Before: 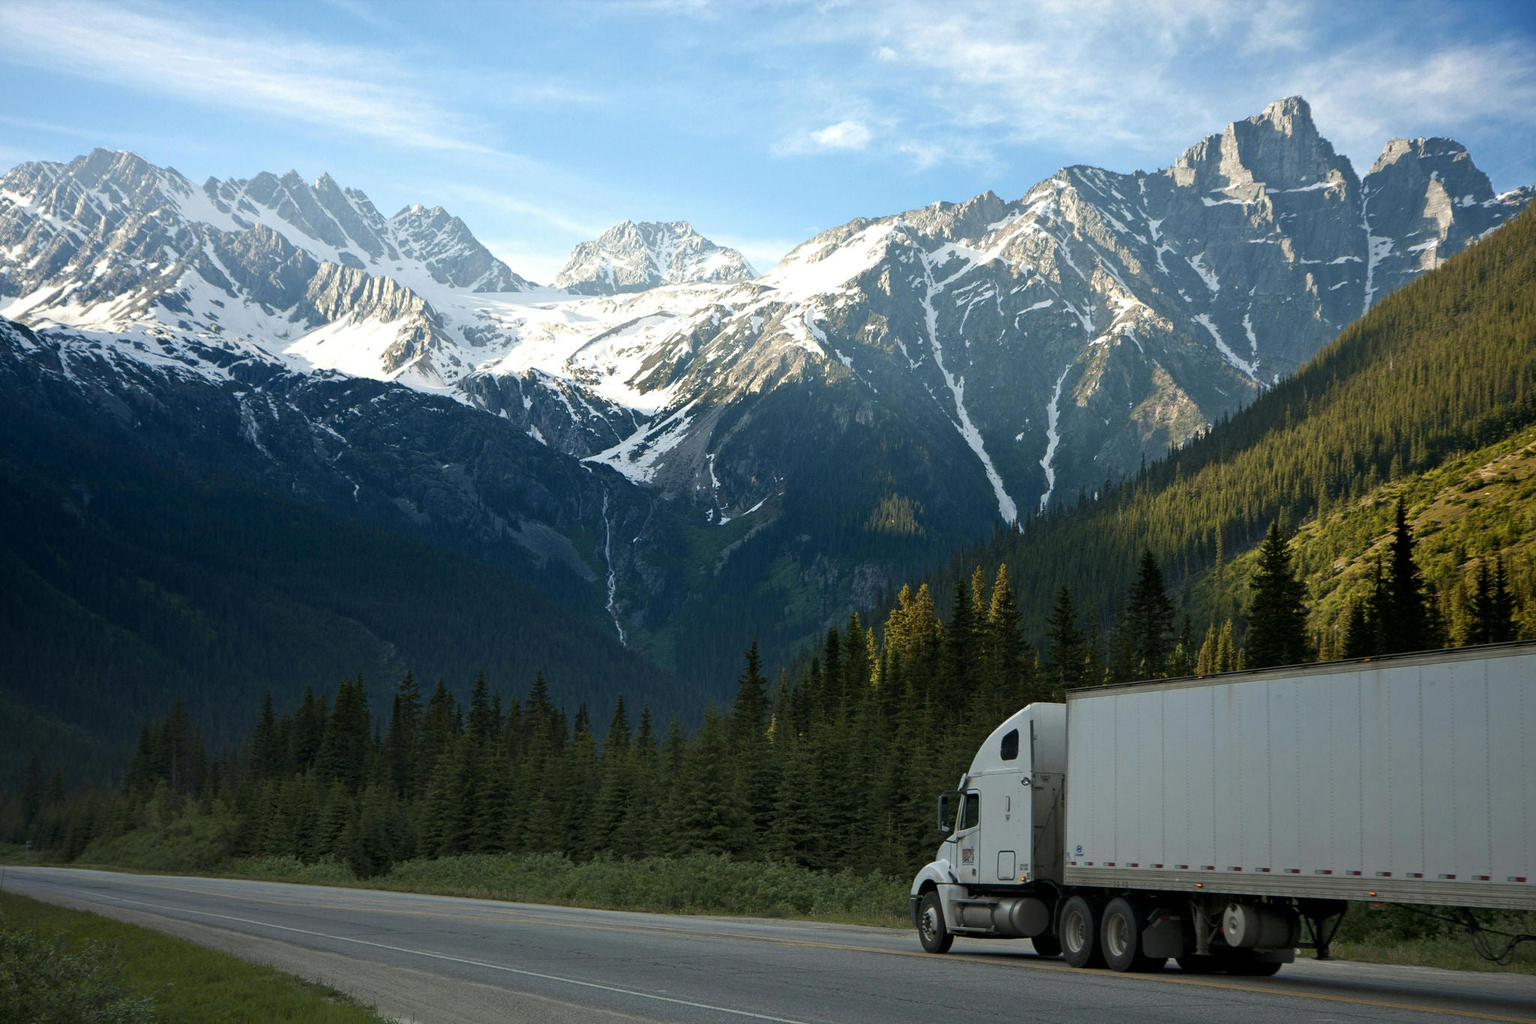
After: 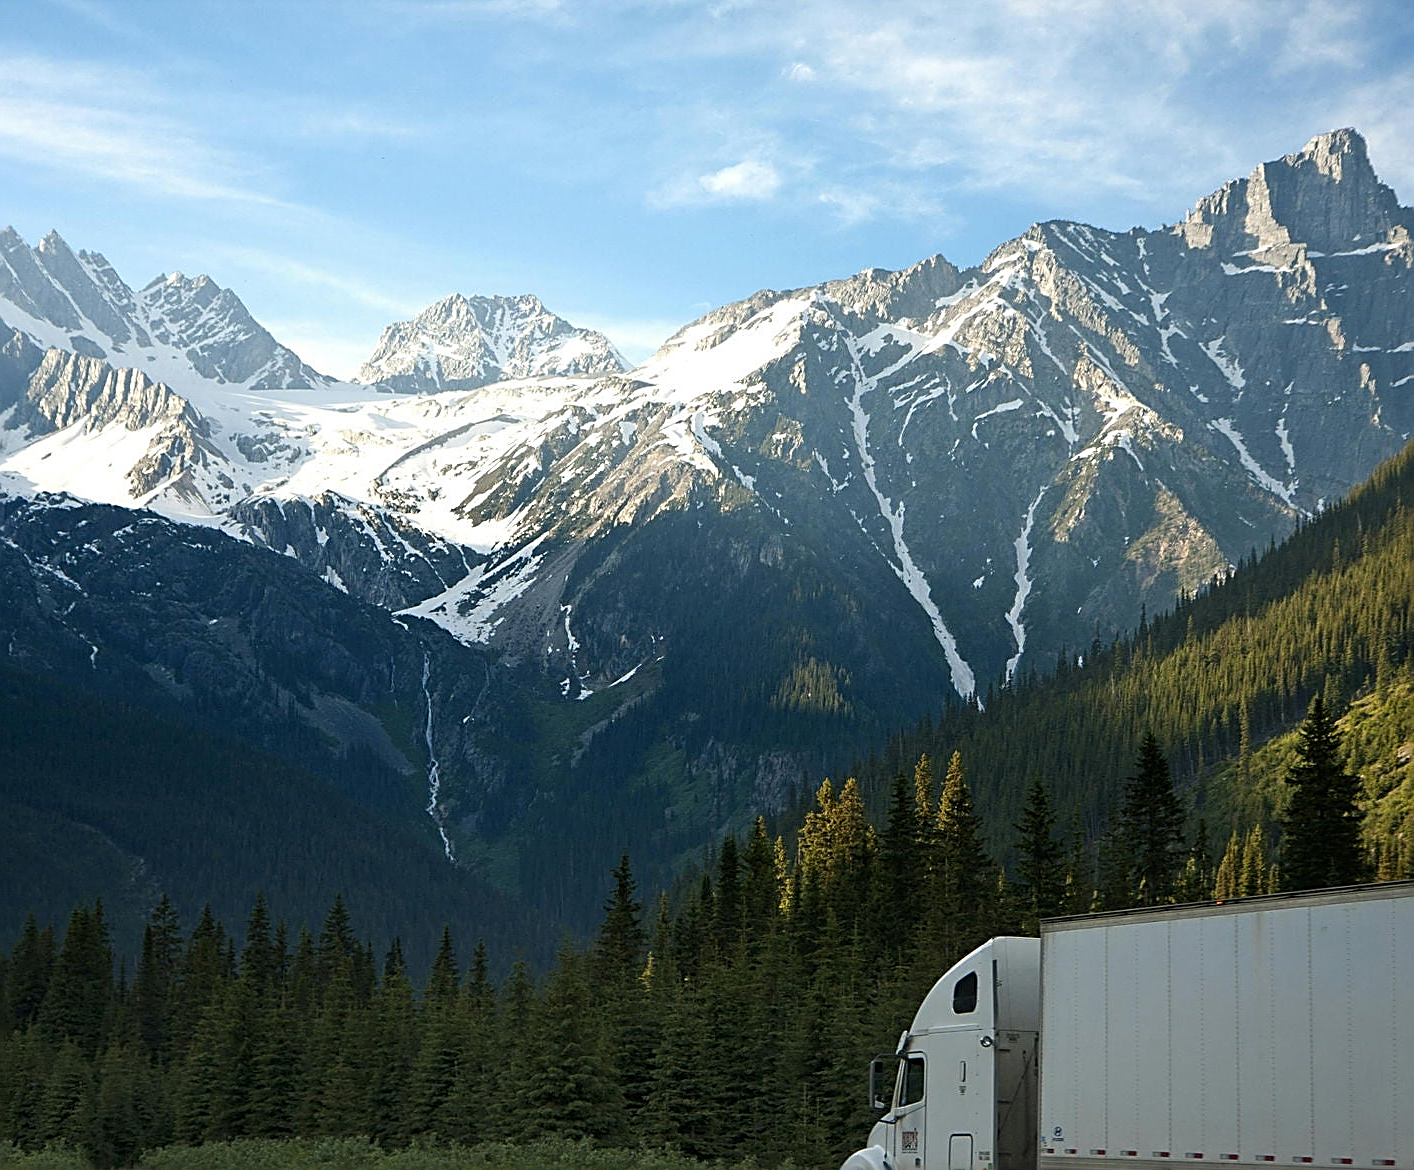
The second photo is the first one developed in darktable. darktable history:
crop: left 18.604%, right 12.329%, bottom 14.086%
sharpen: amount 0.903
